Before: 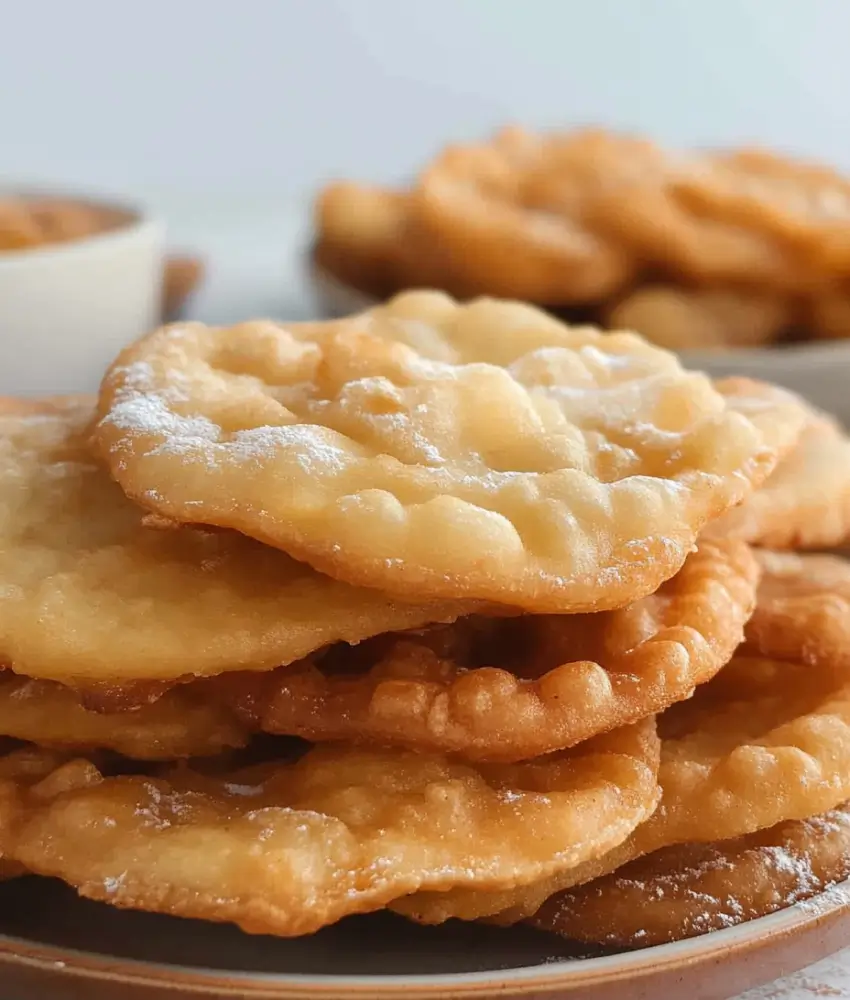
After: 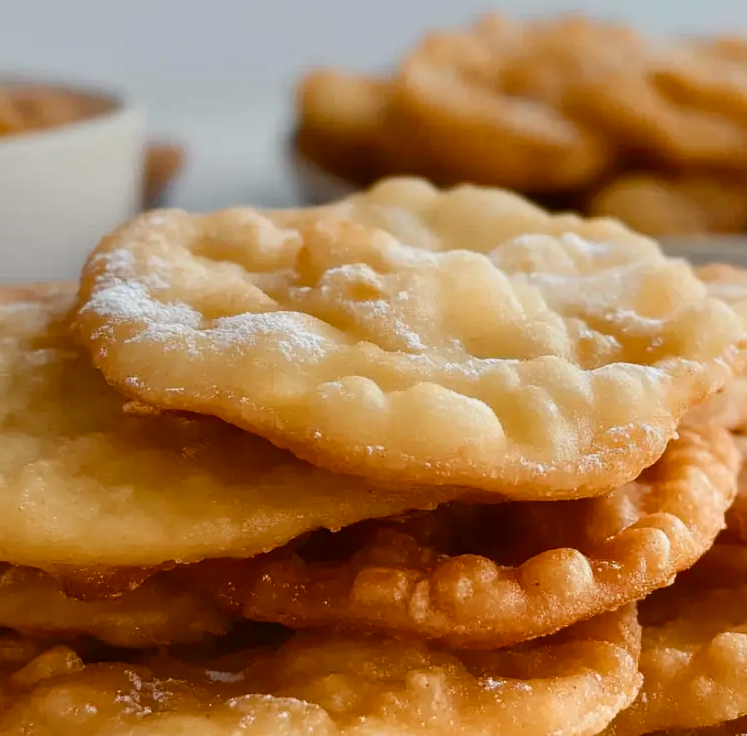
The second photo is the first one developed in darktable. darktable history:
crop and rotate: left 2.425%, top 11.305%, right 9.6%, bottom 15.08%
color balance rgb: perceptual saturation grading › global saturation 20%, perceptual saturation grading › highlights -25%, perceptual saturation grading › shadows 25%
contrast brightness saturation: contrast 0.14
graduated density: on, module defaults
